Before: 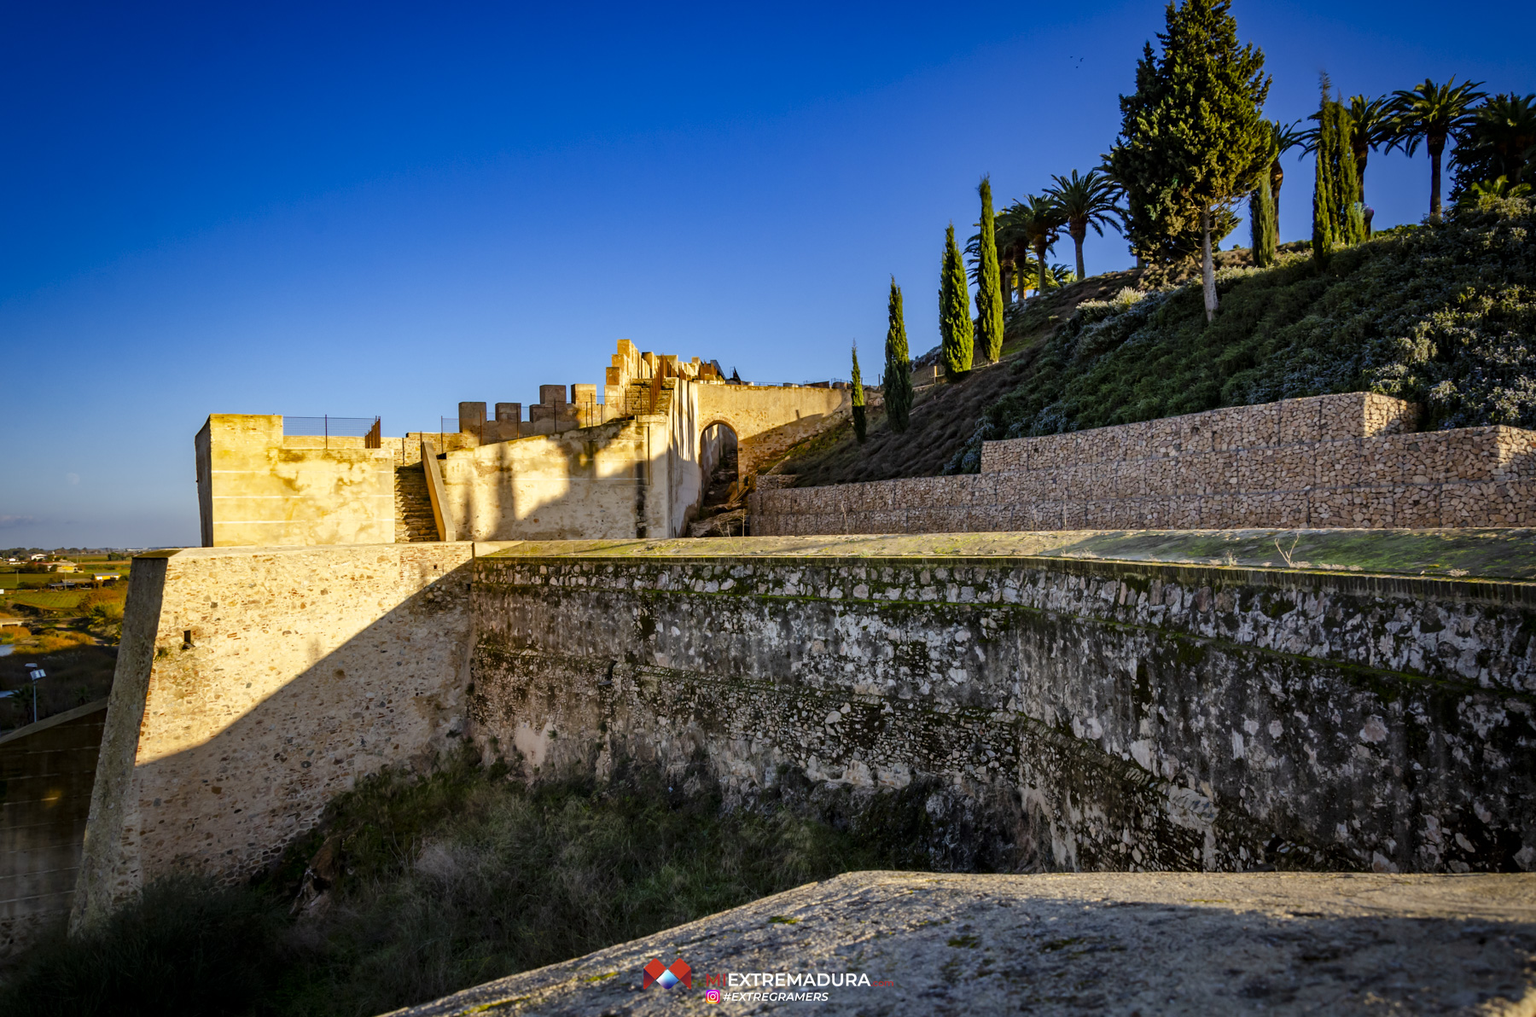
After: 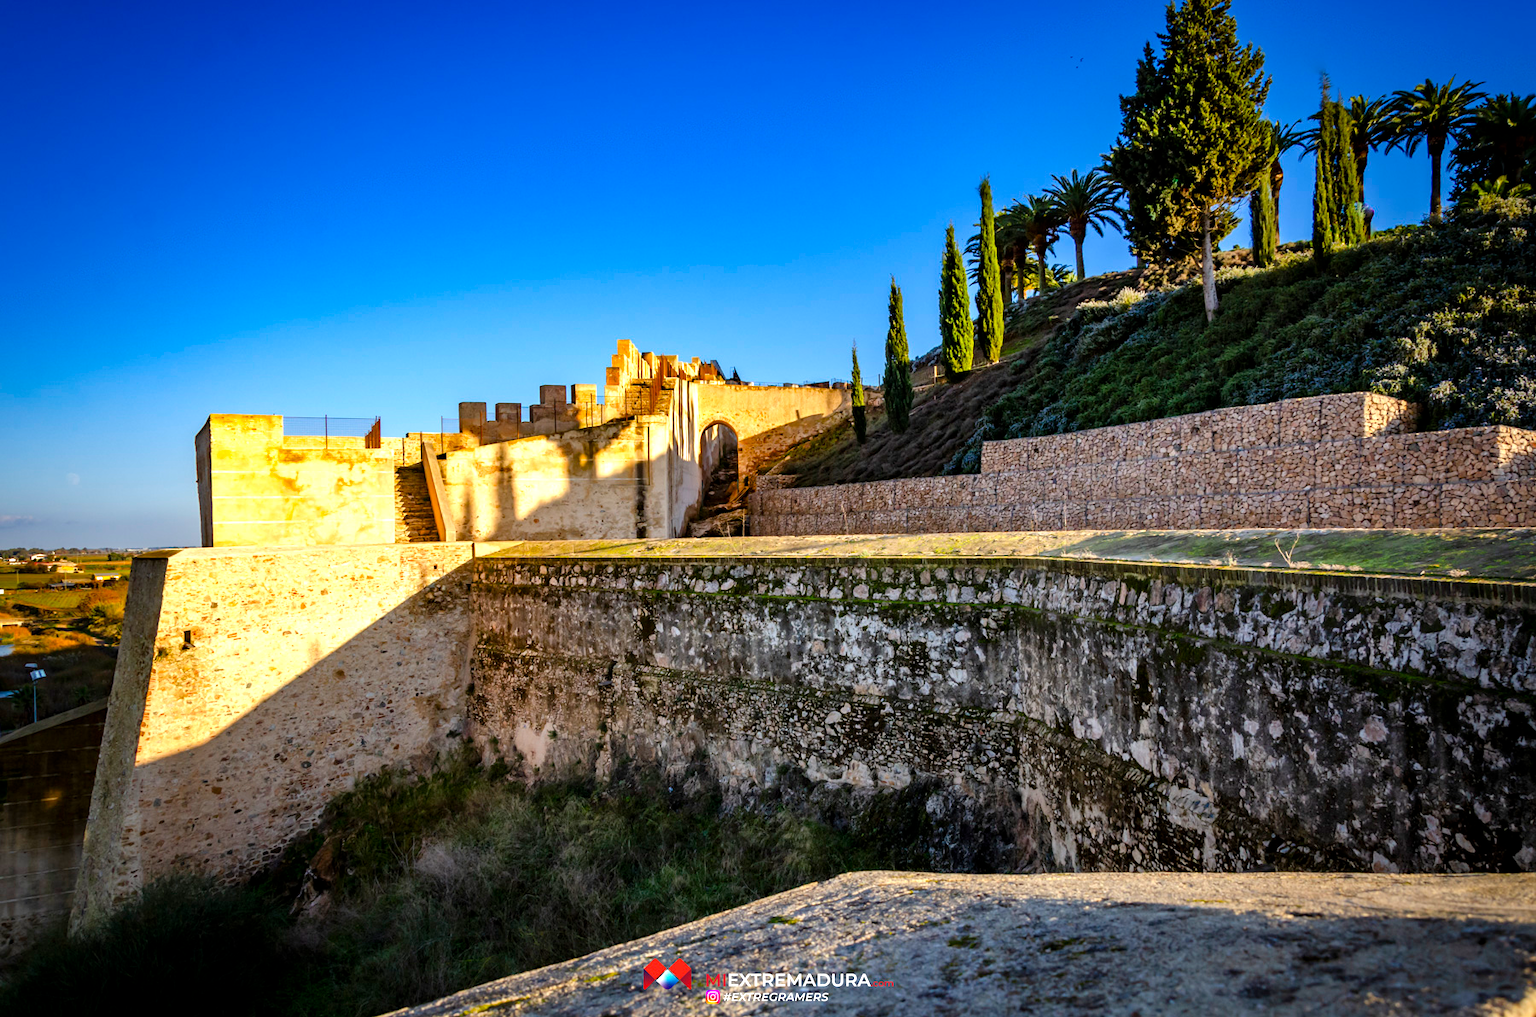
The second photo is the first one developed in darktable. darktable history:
exposure: exposure 0.496 EV, compensate highlight preservation false
contrast brightness saturation: saturation 0.1
